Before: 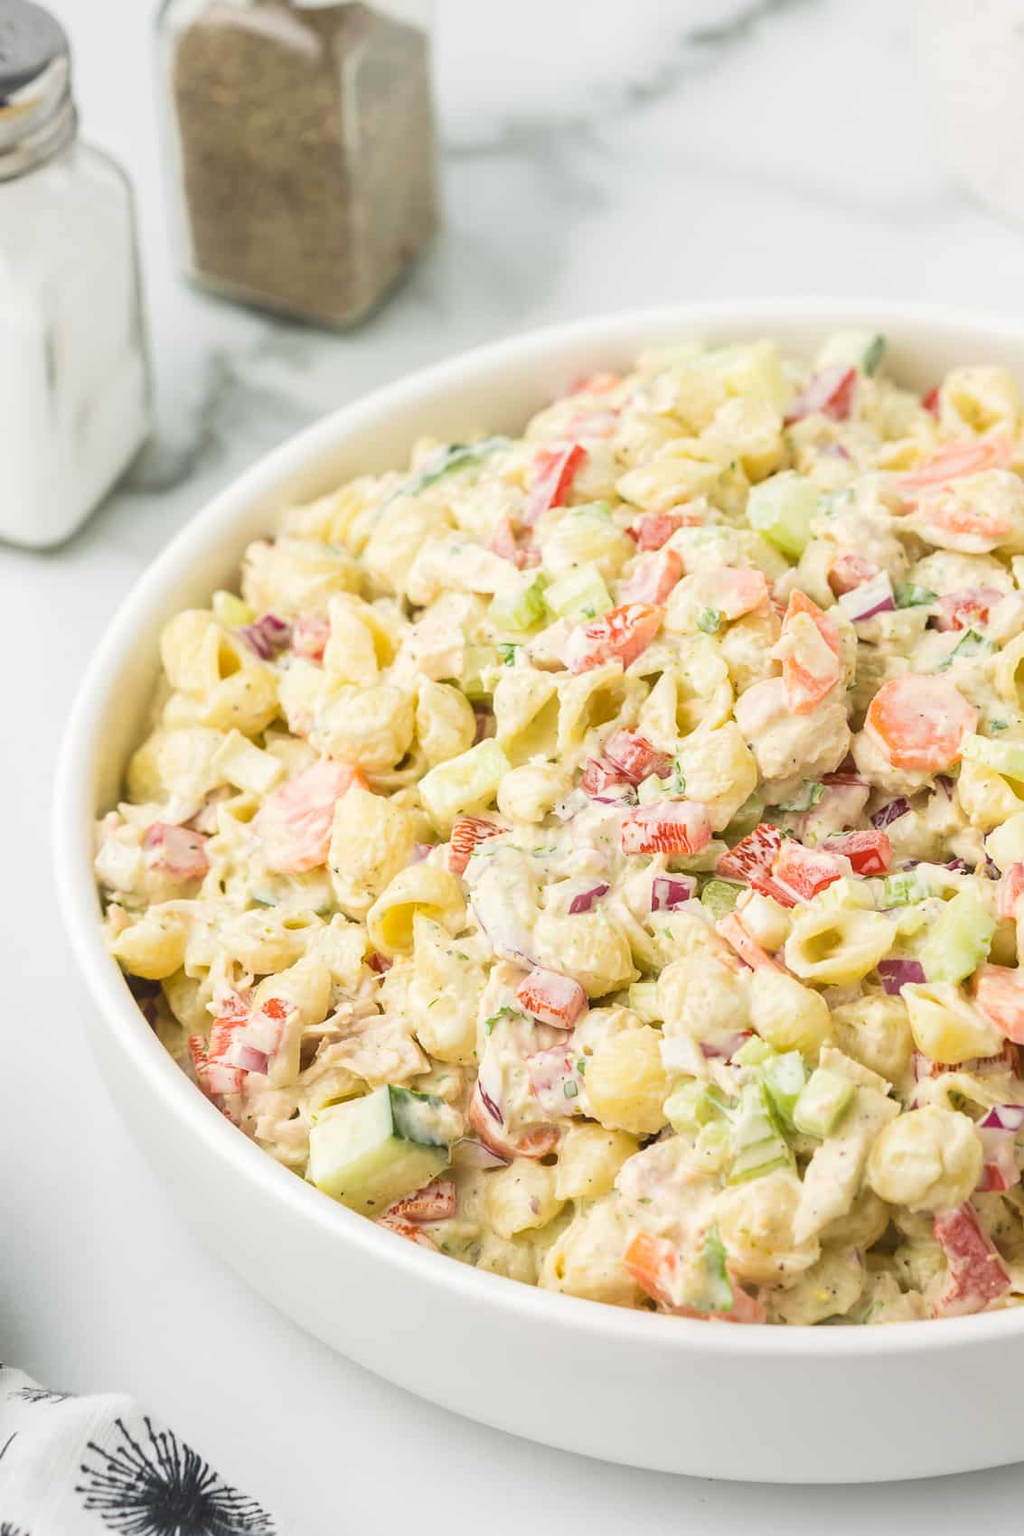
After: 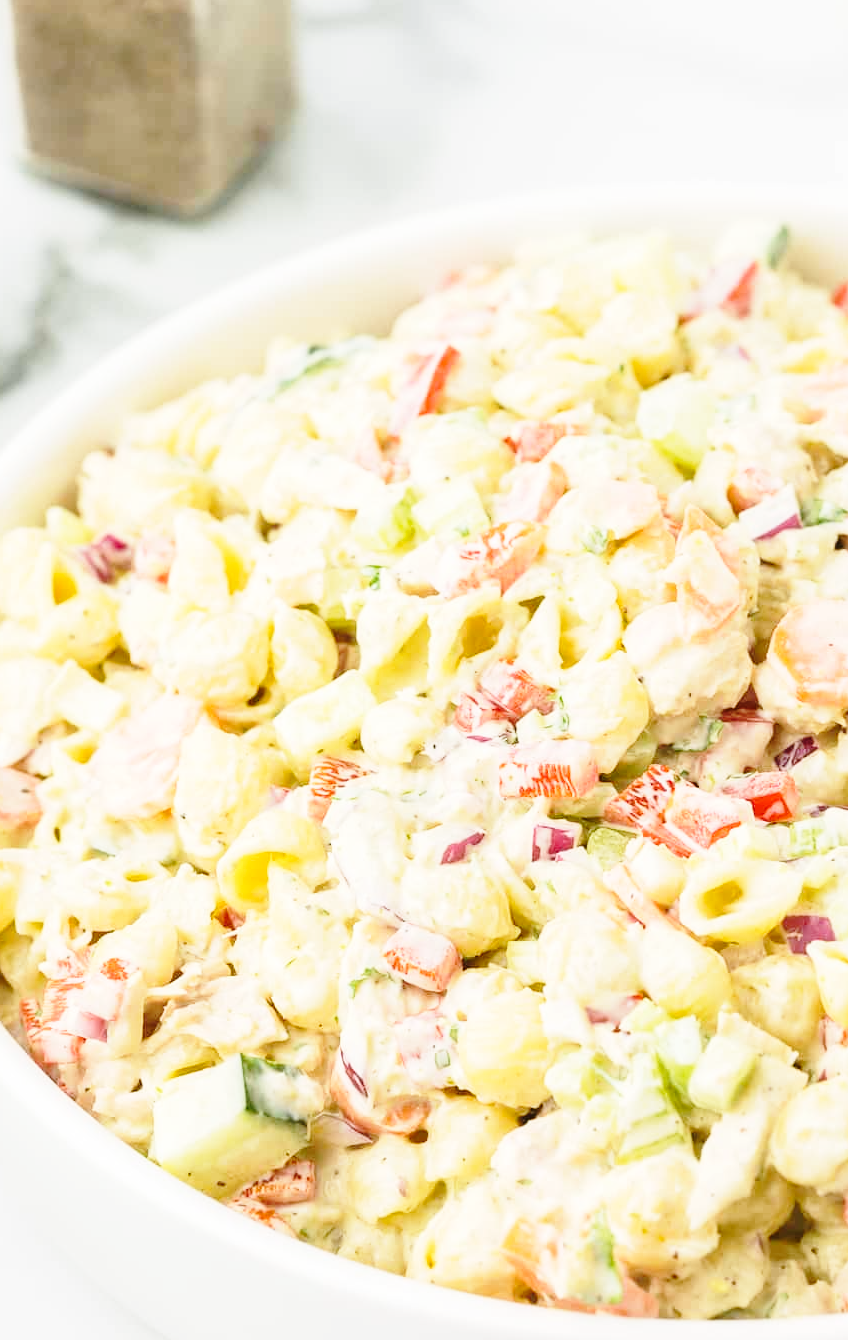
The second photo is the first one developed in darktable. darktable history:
crop: left 16.768%, top 8.653%, right 8.362%, bottom 12.485%
base curve: curves: ch0 [(0, 0) (0.028, 0.03) (0.121, 0.232) (0.46, 0.748) (0.859, 0.968) (1, 1)], preserve colors none
